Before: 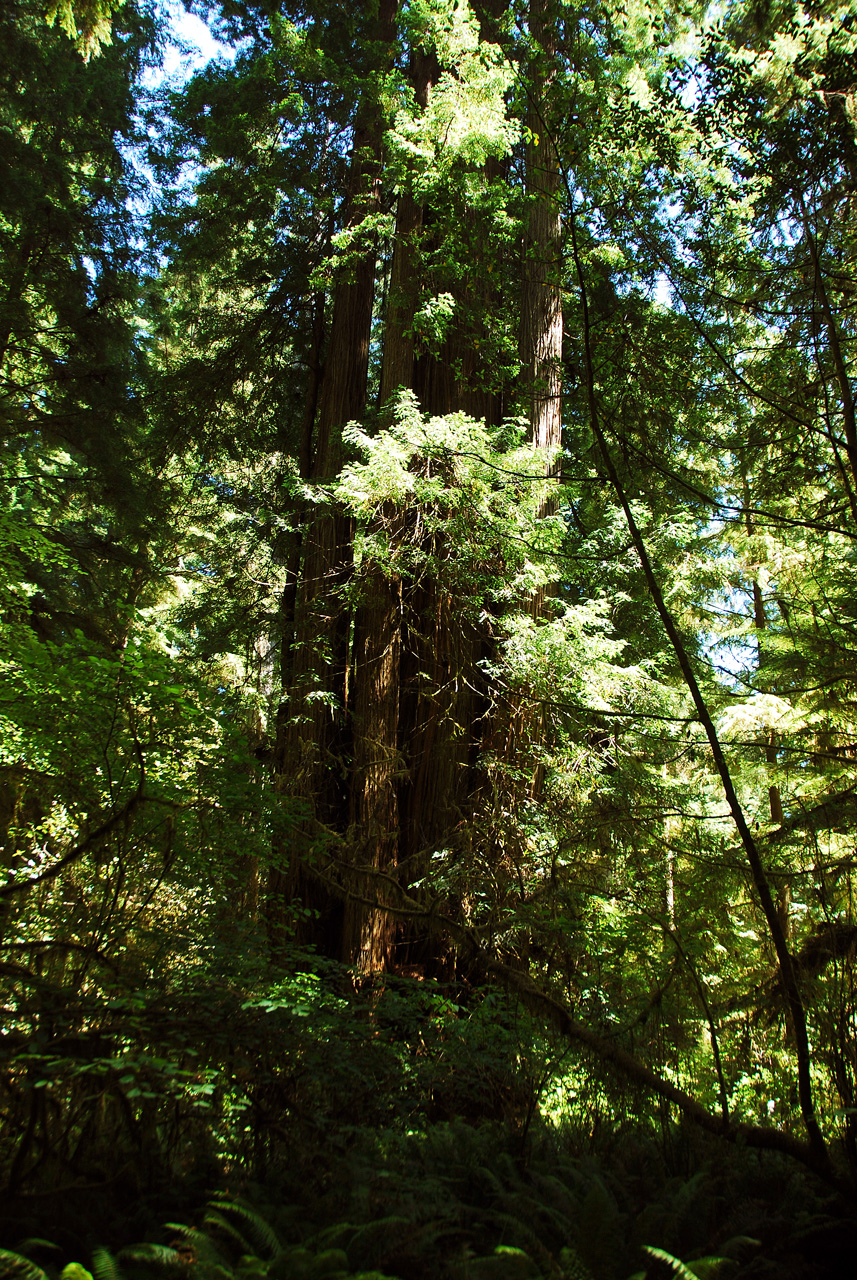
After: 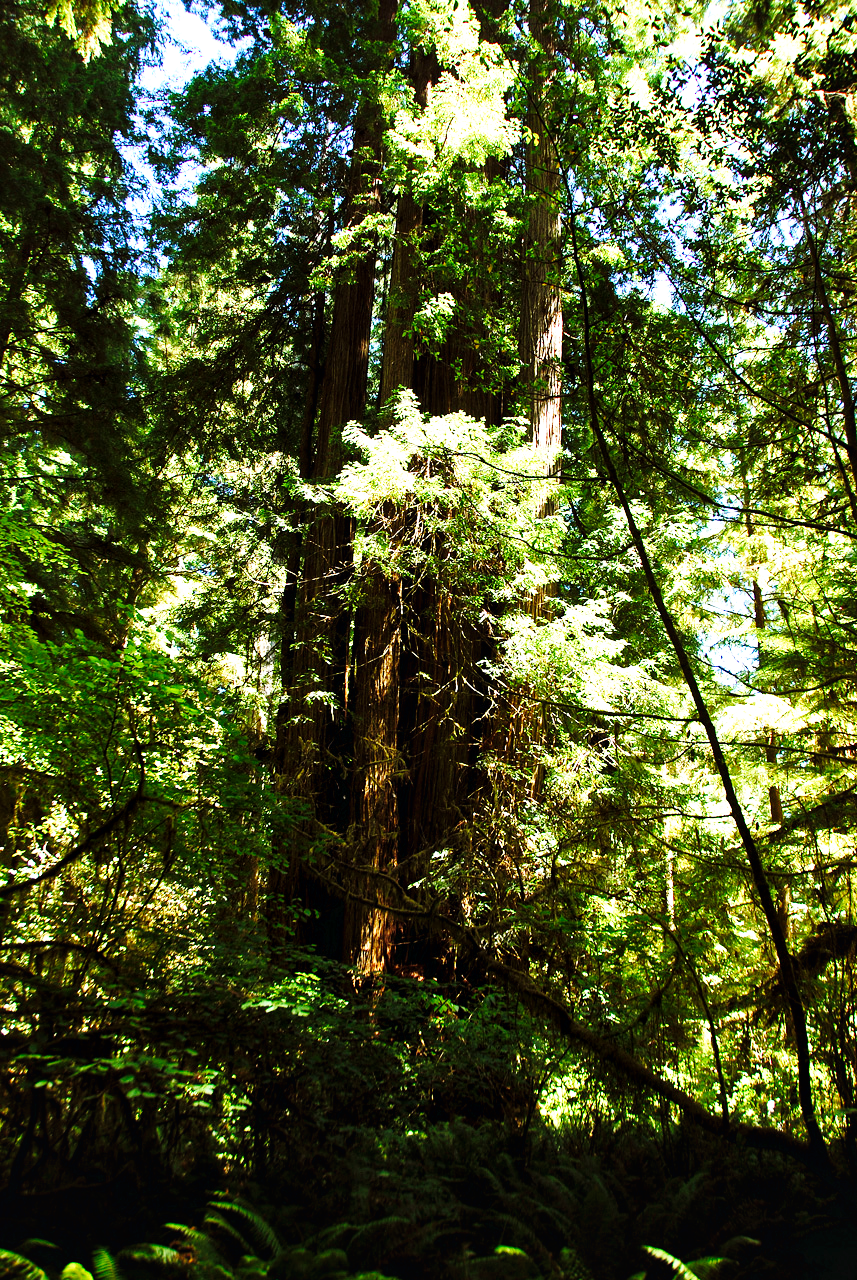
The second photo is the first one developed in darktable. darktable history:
local contrast: mode bilateral grid, contrast 20, coarseness 50, detail 120%, midtone range 0.2
base curve: curves: ch0 [(0, 0.003) (0.001, 0.002) (0.006, 0.004) (0.02, 0.022) (0.048, 0.086) (0.094, 0.234) (0.162, 0.431) (0.258, 0.629) (0.385, 0.8) (0.548, 0.918) (0.751, 0.988) (1, 1)], preserve colors none
